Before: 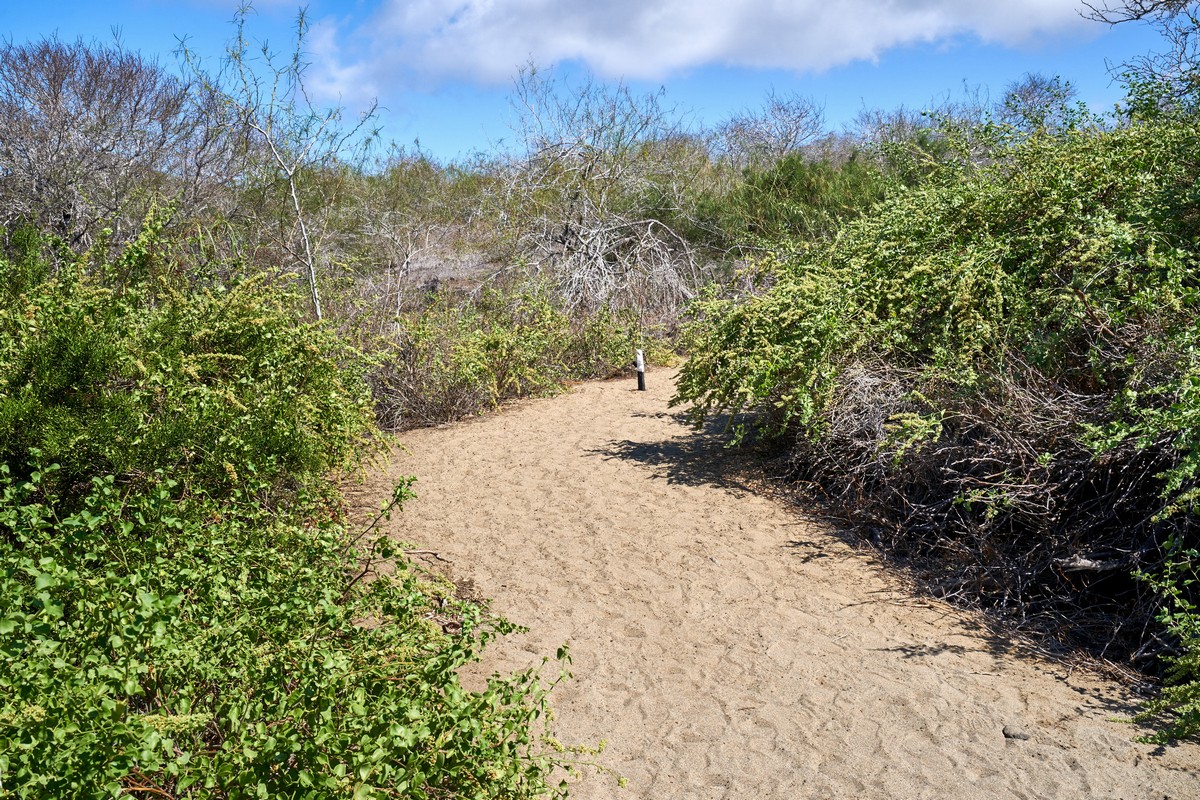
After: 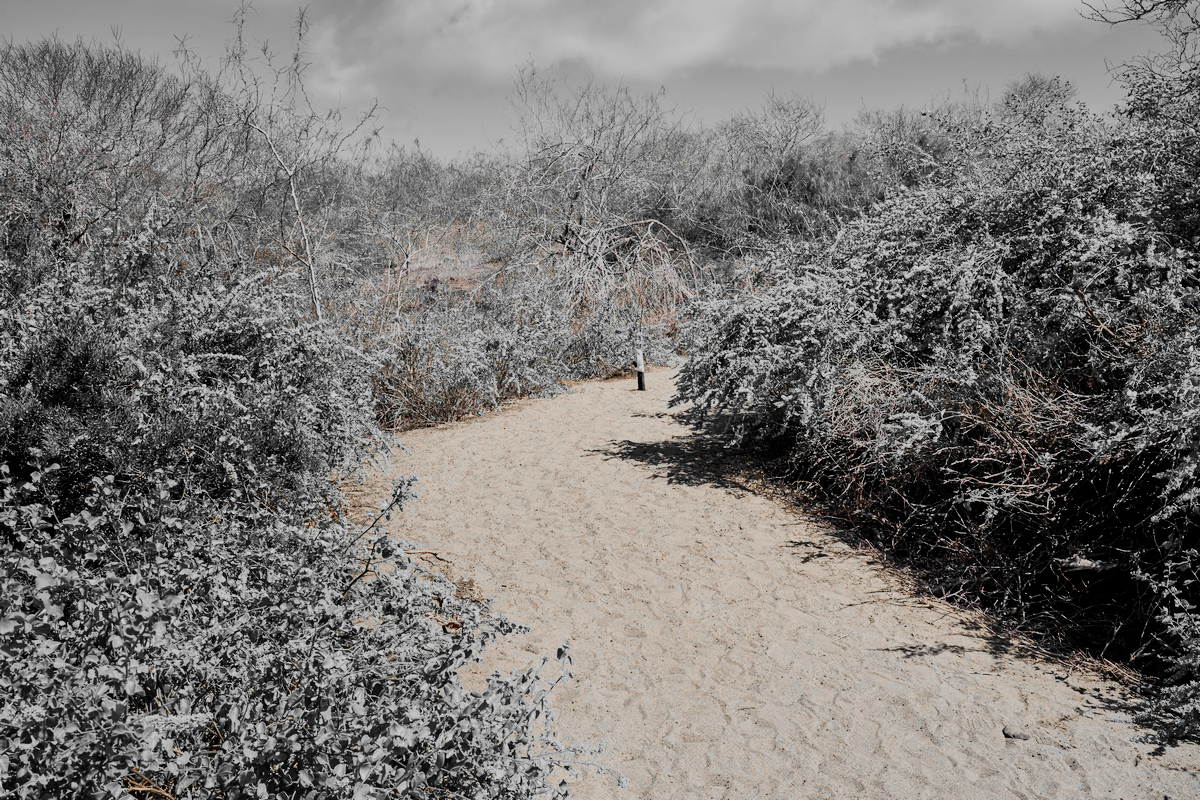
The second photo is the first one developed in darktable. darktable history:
filmic rgb: black relative exposure -7.16 EV, white relative exposure 5.36 EV, hardness 3.02
color zones: curves: ch0 [(0, 0.65) (0.096, 0.644) (0.221, 0.539) (0.429, 0.5) (0.571, 0.5) (0.714, 0.5) (0.857, 0.5) (1, 0.65)]; ch1 [(0, 0.5) (0.143, 0.5) (0.257, -0.002) (0.429, 0.04) (0.571, -0.001) (0.714, -0.015) (0.857, 0.024) (1, 0.5)]
